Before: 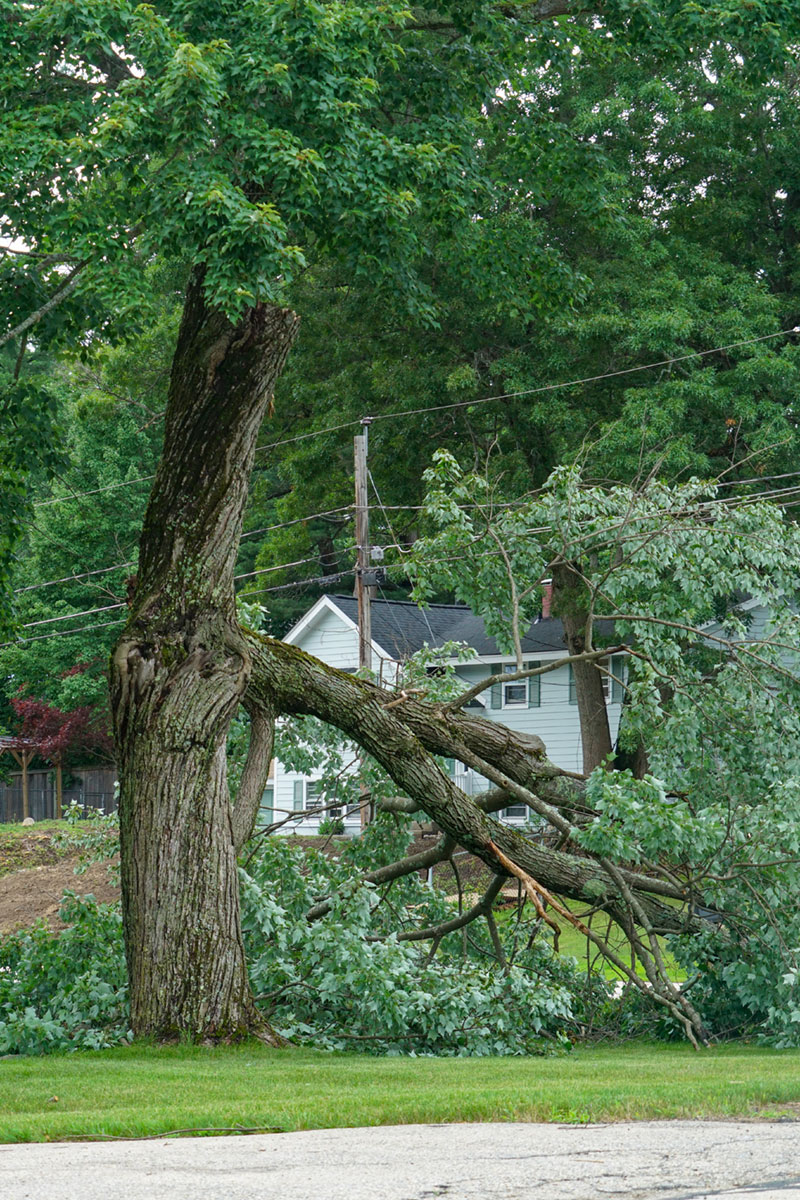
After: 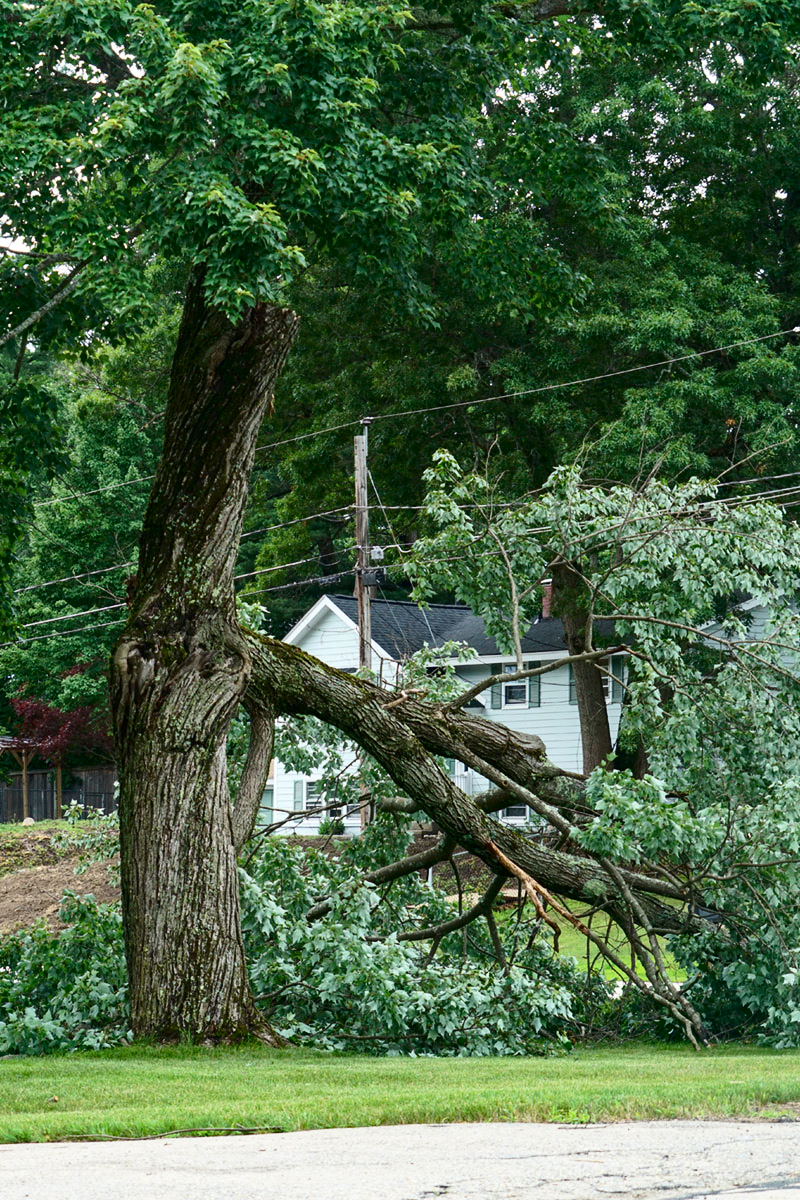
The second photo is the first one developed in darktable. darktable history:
contrast brightness saturation: contrast 0.28
color zones: curves: ch0 [(0.068, 0.464) (0.25, 0.5) (0.48, 0.508) (0.75, 0.536) (0.886, 0.476) (0.967, 0.456)]; ch1 [(0.066, 0.456) (0.25, 0.5) (0.616, 0.508) (0.746, 0.56) (0.934, 0.444)]
